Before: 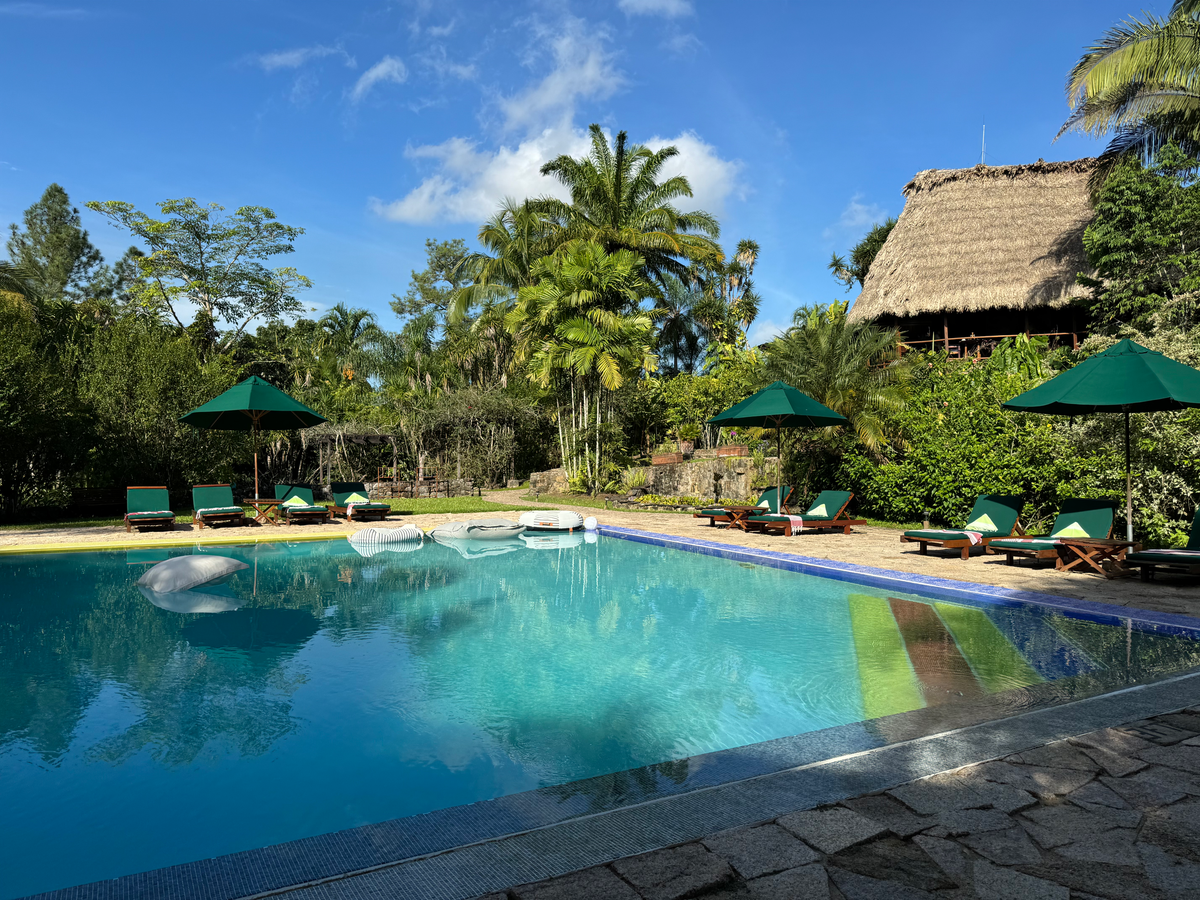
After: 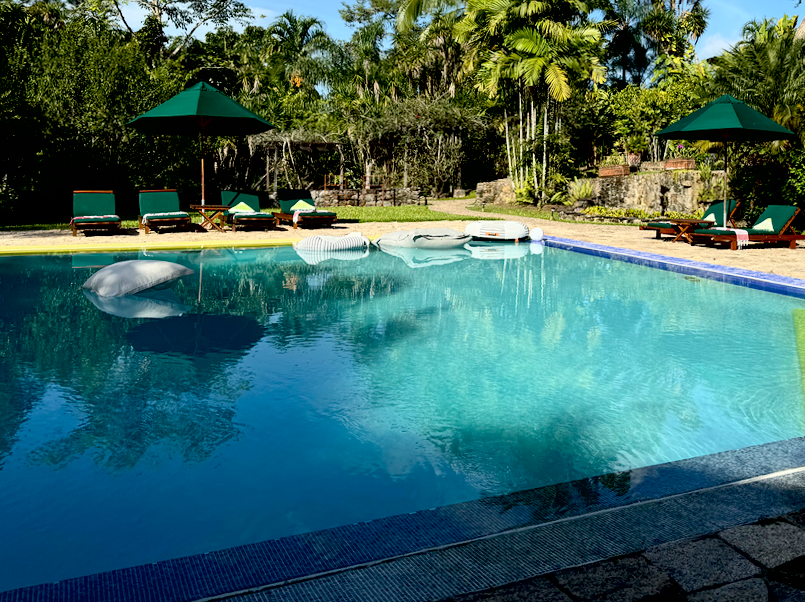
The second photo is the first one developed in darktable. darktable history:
contrast brightness saturation: contrast 0.242, brightness 0.09
exposure: black level correction 0.028, exposure -0.074 EV, compensate exposure bias true, compensate highlight preservation false
shadows and highlights: radius 125.42, shadows 21.27, highlights -22.4, low approximation 0.01
crop and rotate: angle -0.864°, left 3.587%, top 31.772%, right 27.941%
